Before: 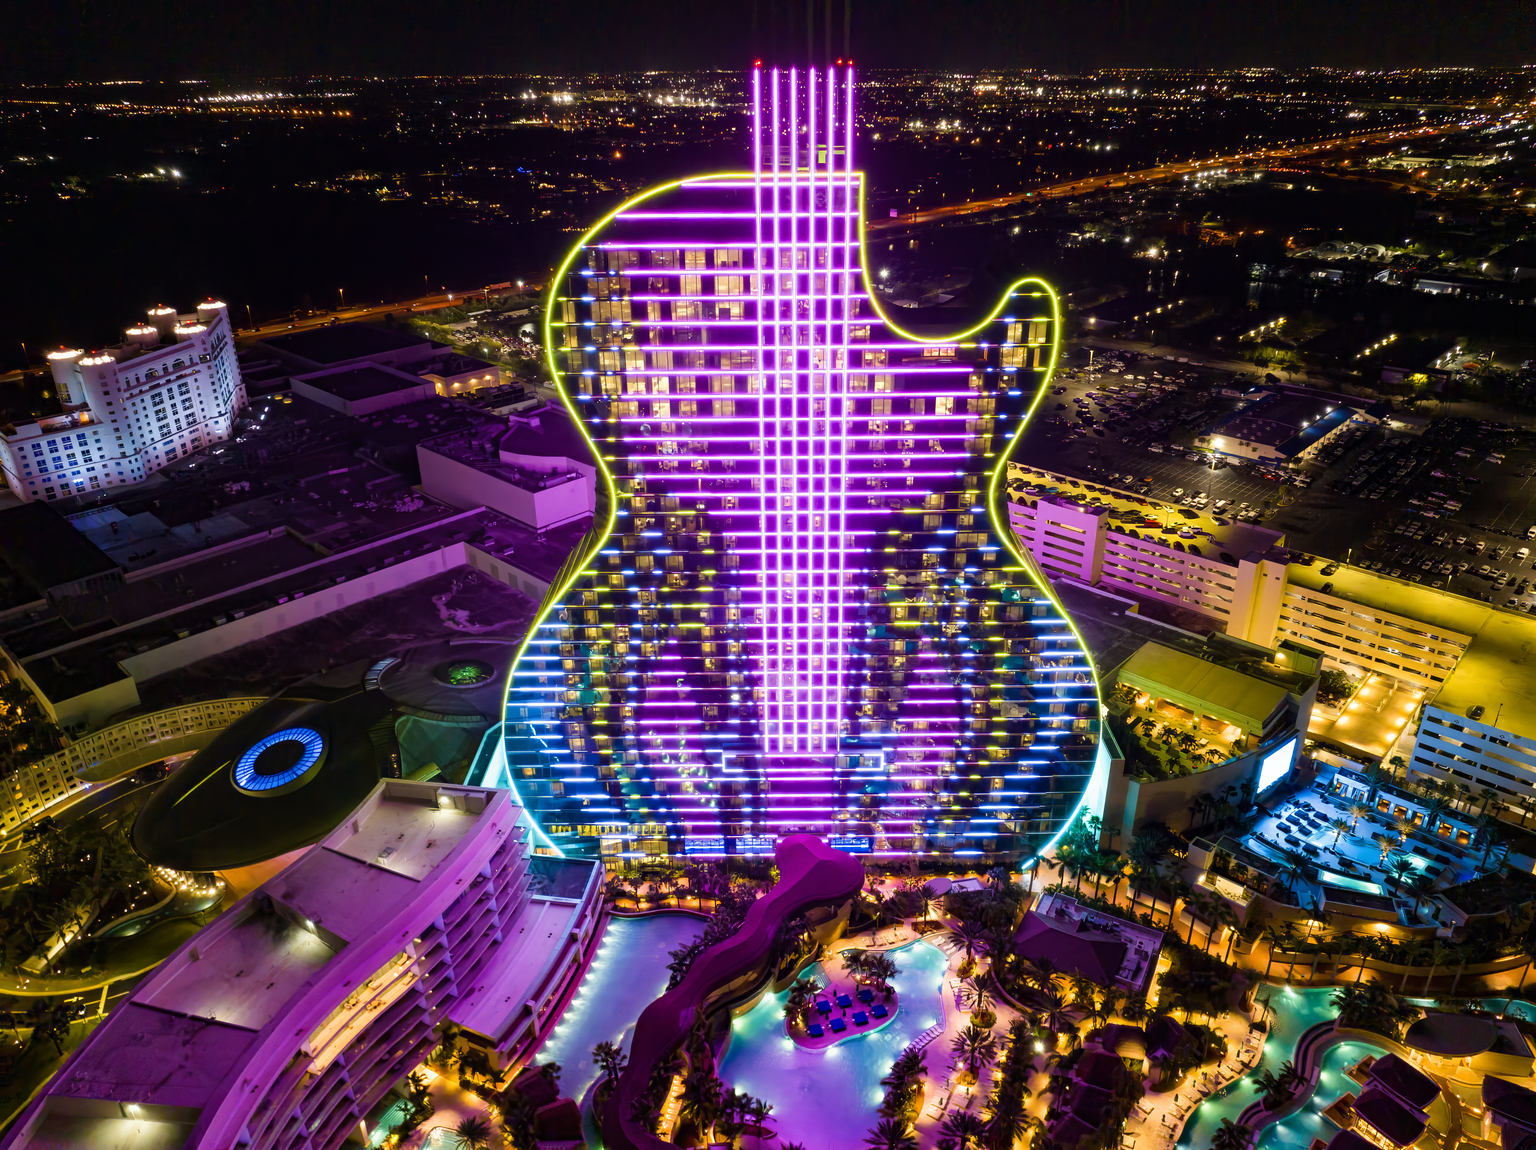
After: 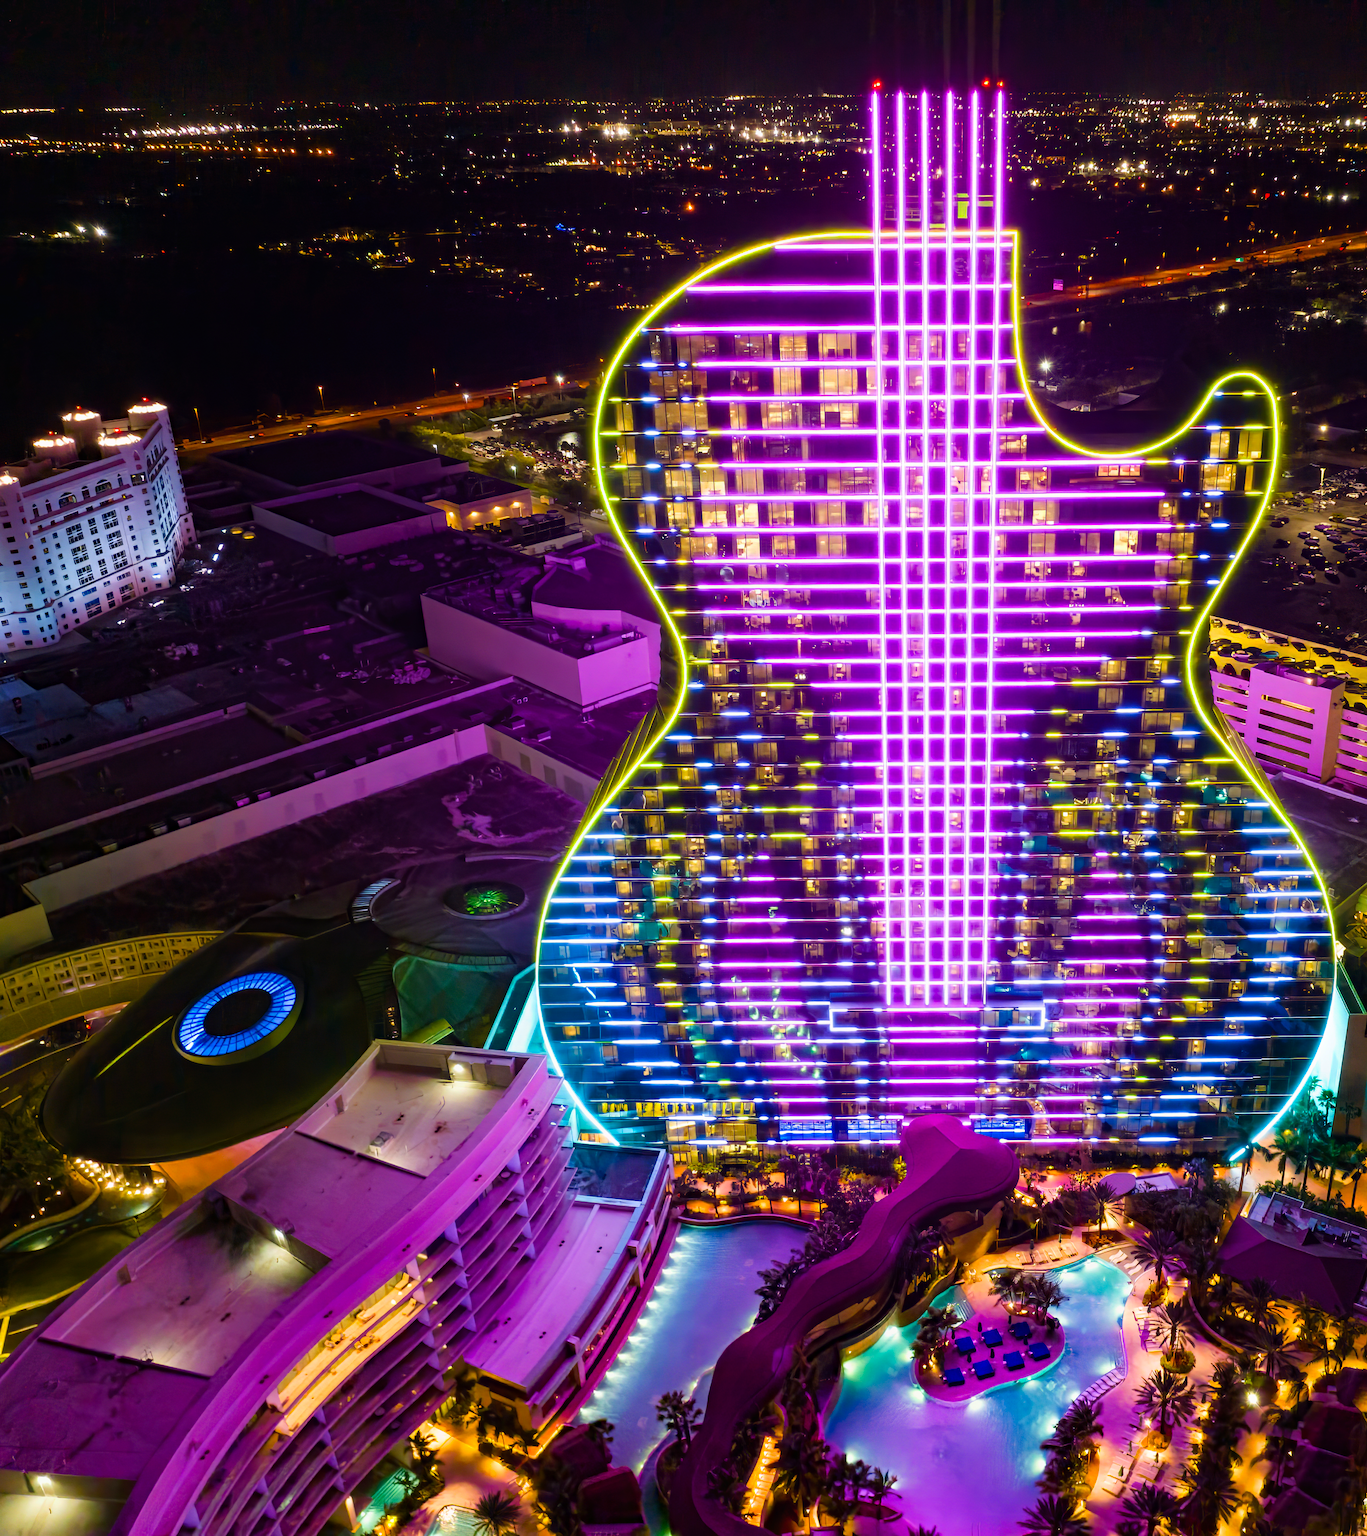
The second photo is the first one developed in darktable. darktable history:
haze removal: on, module defaults
crop and rotate: left 6.617%, right 26.717%
